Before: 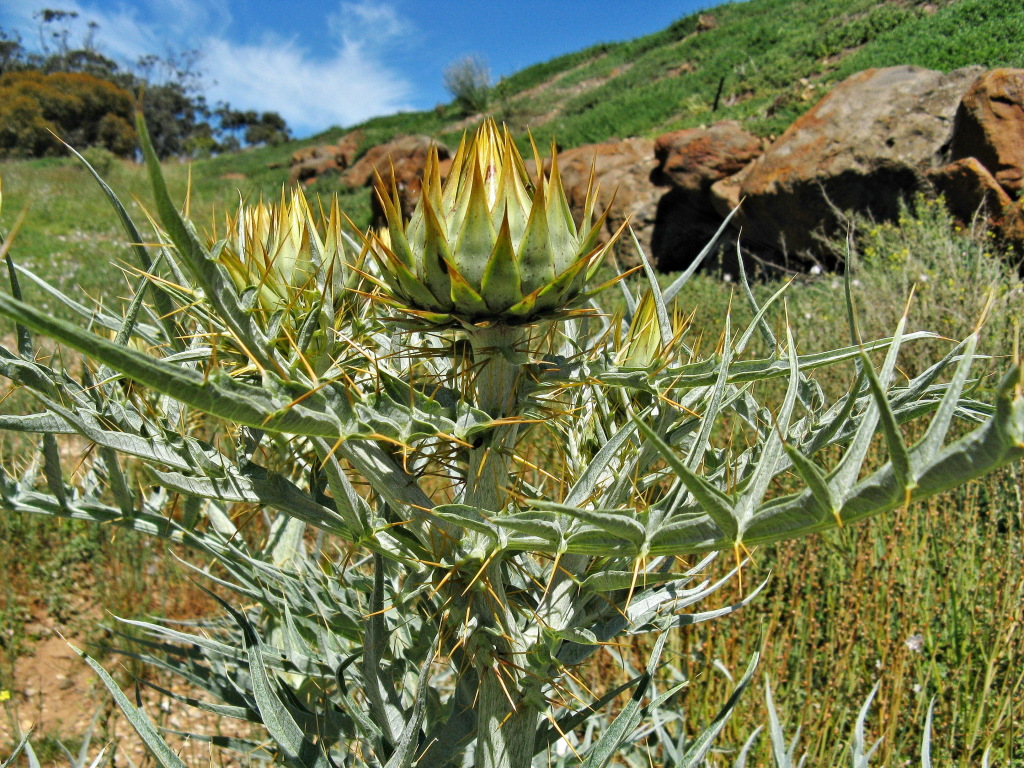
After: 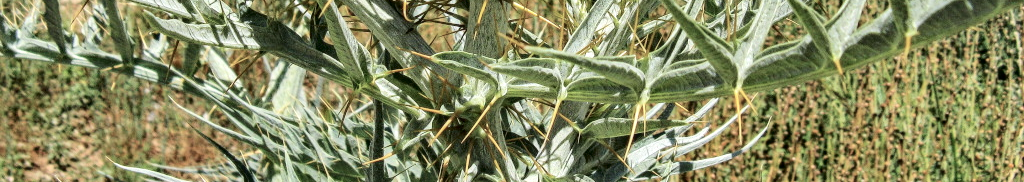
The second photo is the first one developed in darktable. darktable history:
local contrast: on, module defaults
crop and rotate: top 59.029%, bottom 17.22%
tone curve: curves: ch0 [(0, 0) (0.003, 0.013) (0.011, 0.016) (0.025, 0.021) (0.044, 0.029) (0.069, 0.039) (0.1, 0.056) (0.136, 0.085) (0.177, 0.14) (0.224, 0.201) (0.277, 0.28) (0.335, 0.372) (0.399, 0.475) (0.468, 0.567) (0.543, 0.643) (0.623, 0.722) (0.709, 0.801) (0.801, 0.859) (0.898, 0.927) (1, 1)], color space Lab, independent channels, preserve colors none
color balance rgb: shadows lift › luminance -9.159%, perceptual saturation grading › global saturation -32.648%, global vibrance 40.281%
